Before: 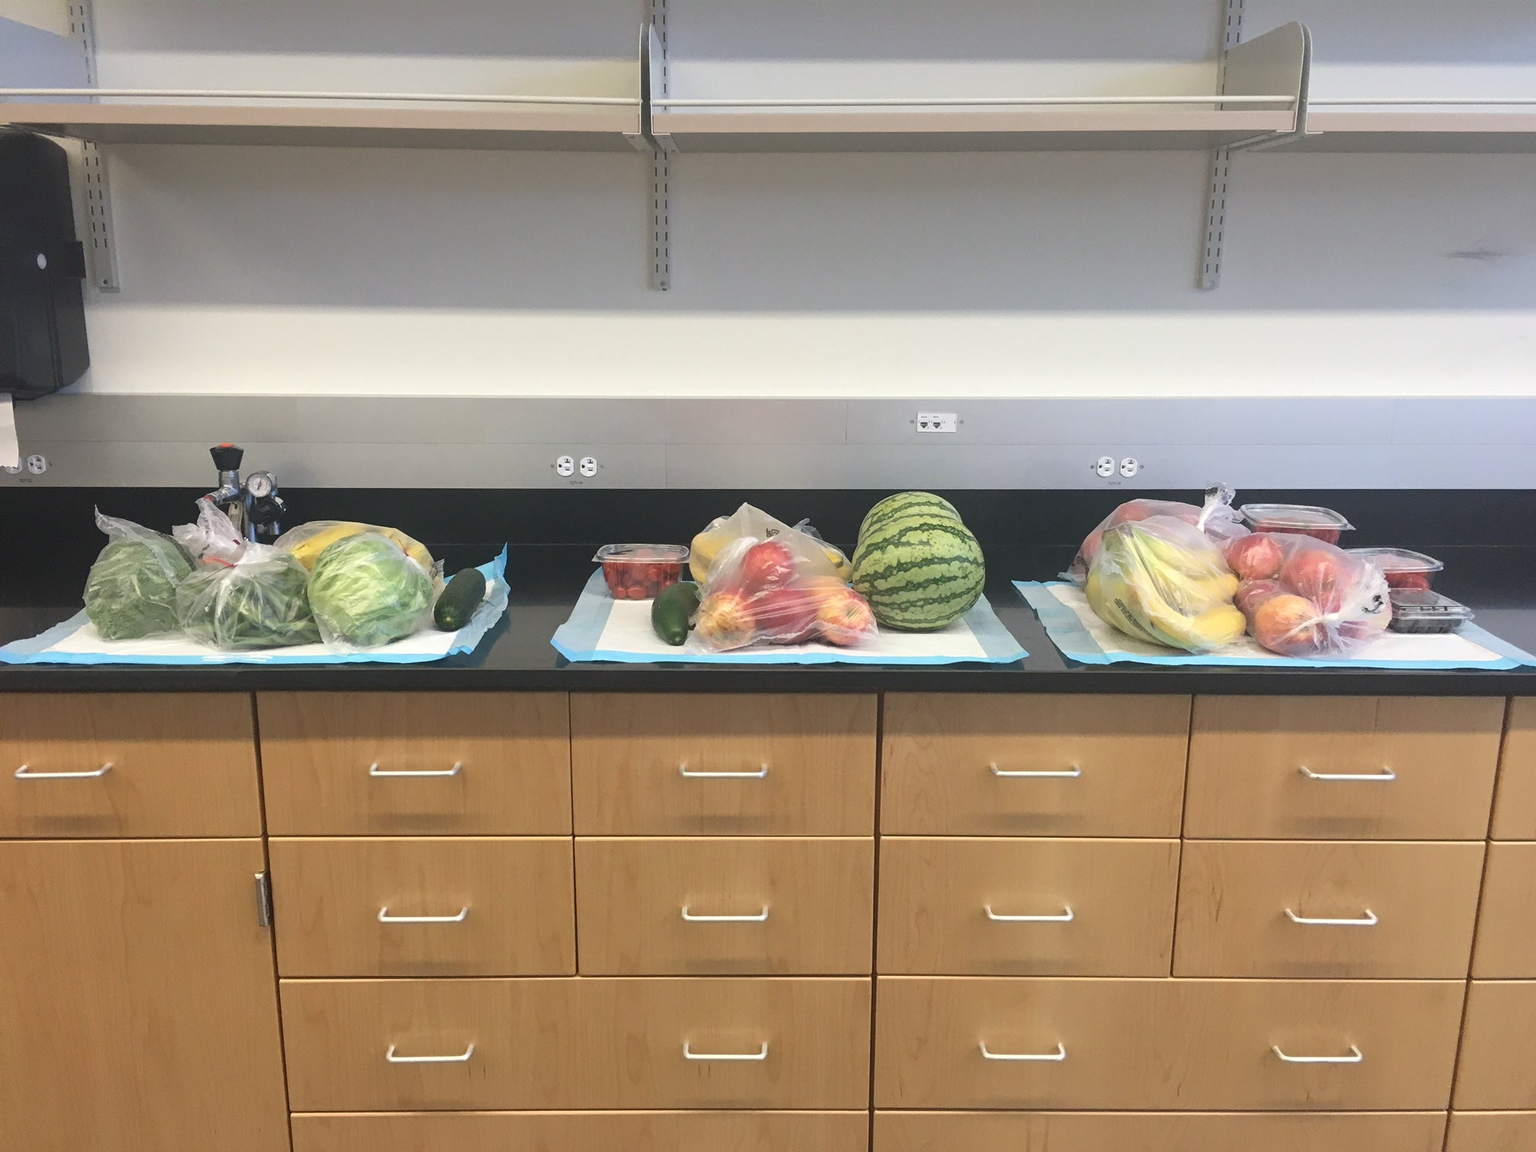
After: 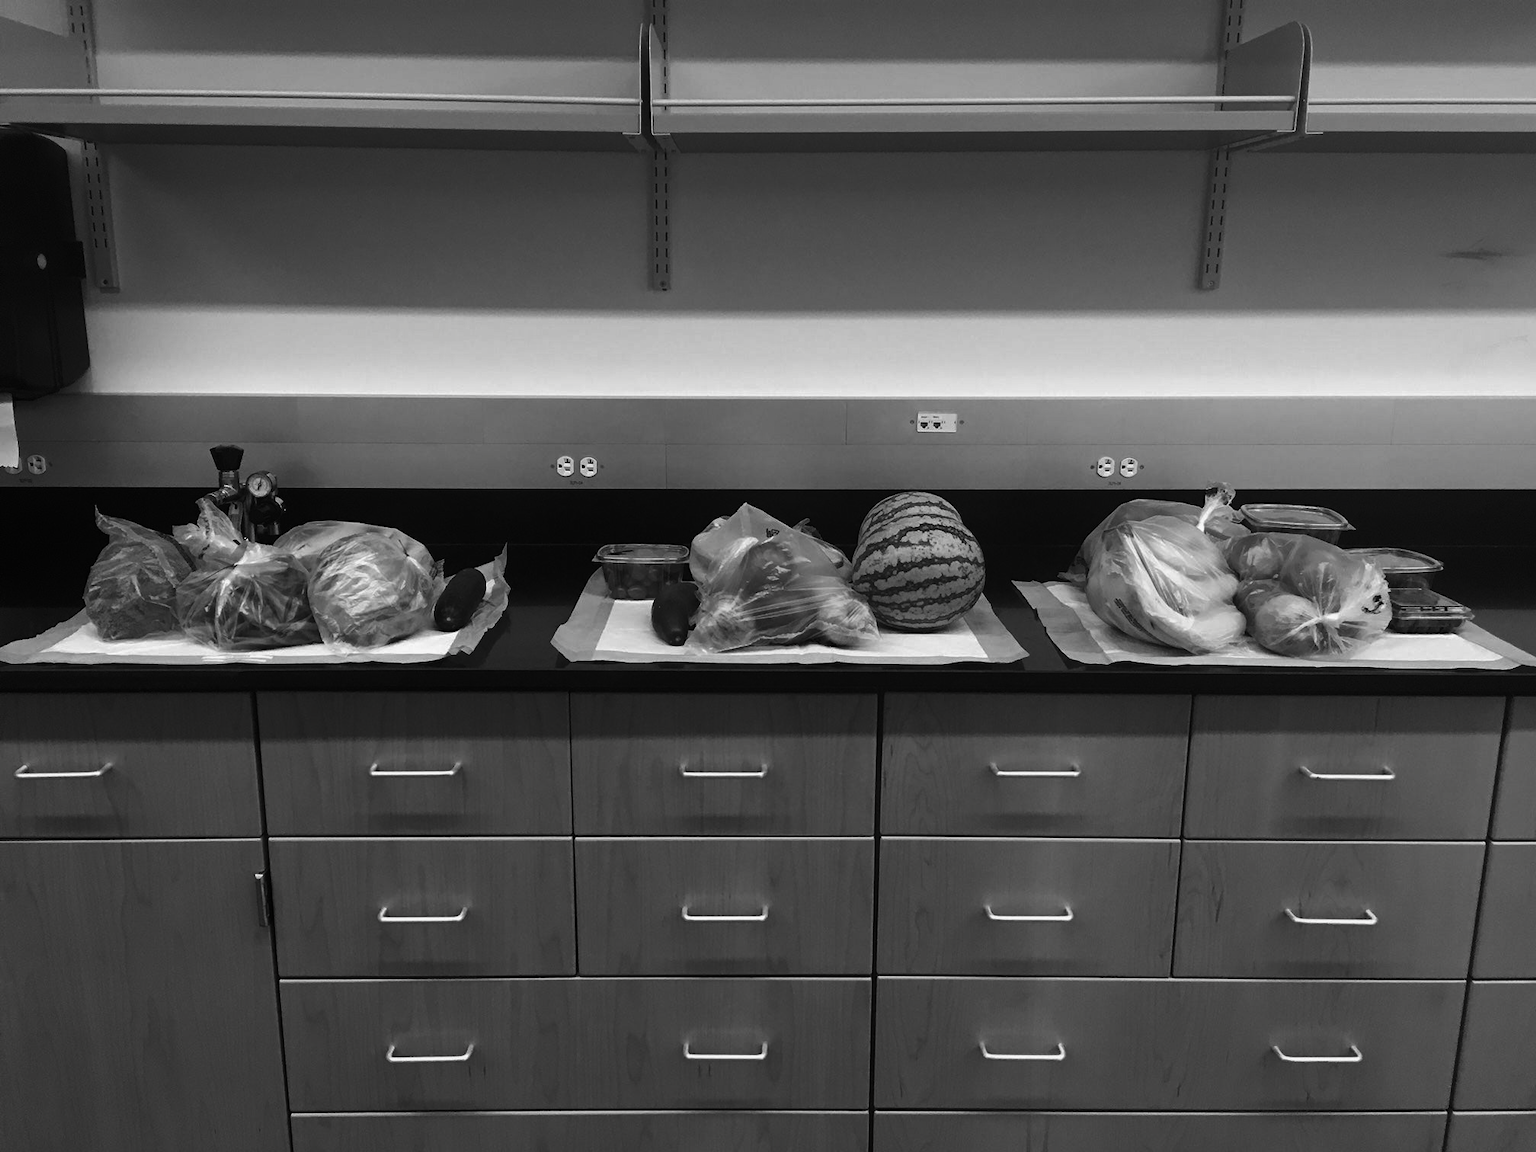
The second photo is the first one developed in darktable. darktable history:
contrast brightness saturation: contrast -0.025, brightness -0.599, saturation -0.991
